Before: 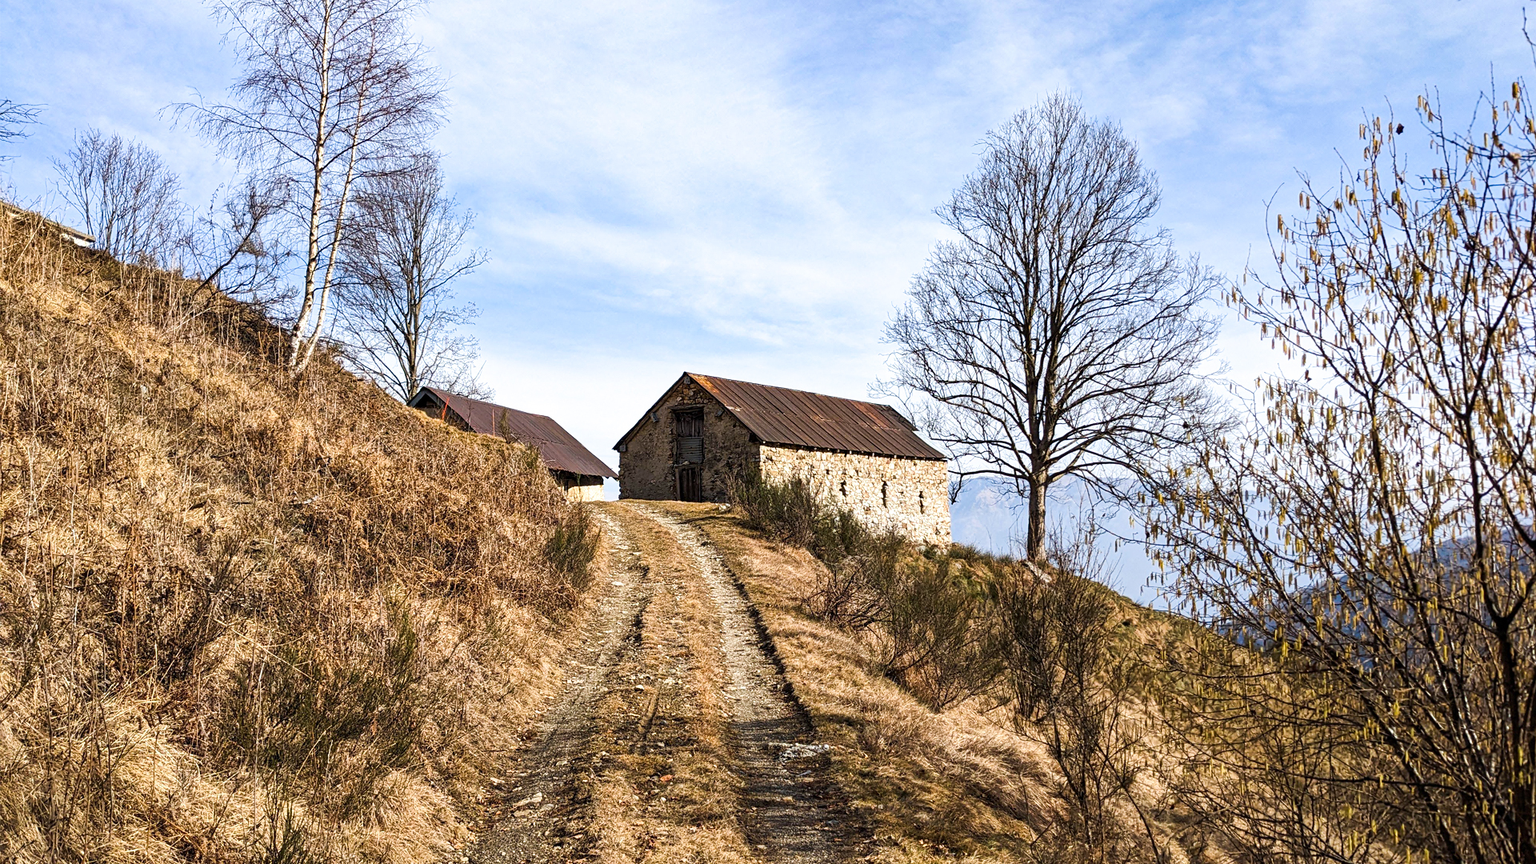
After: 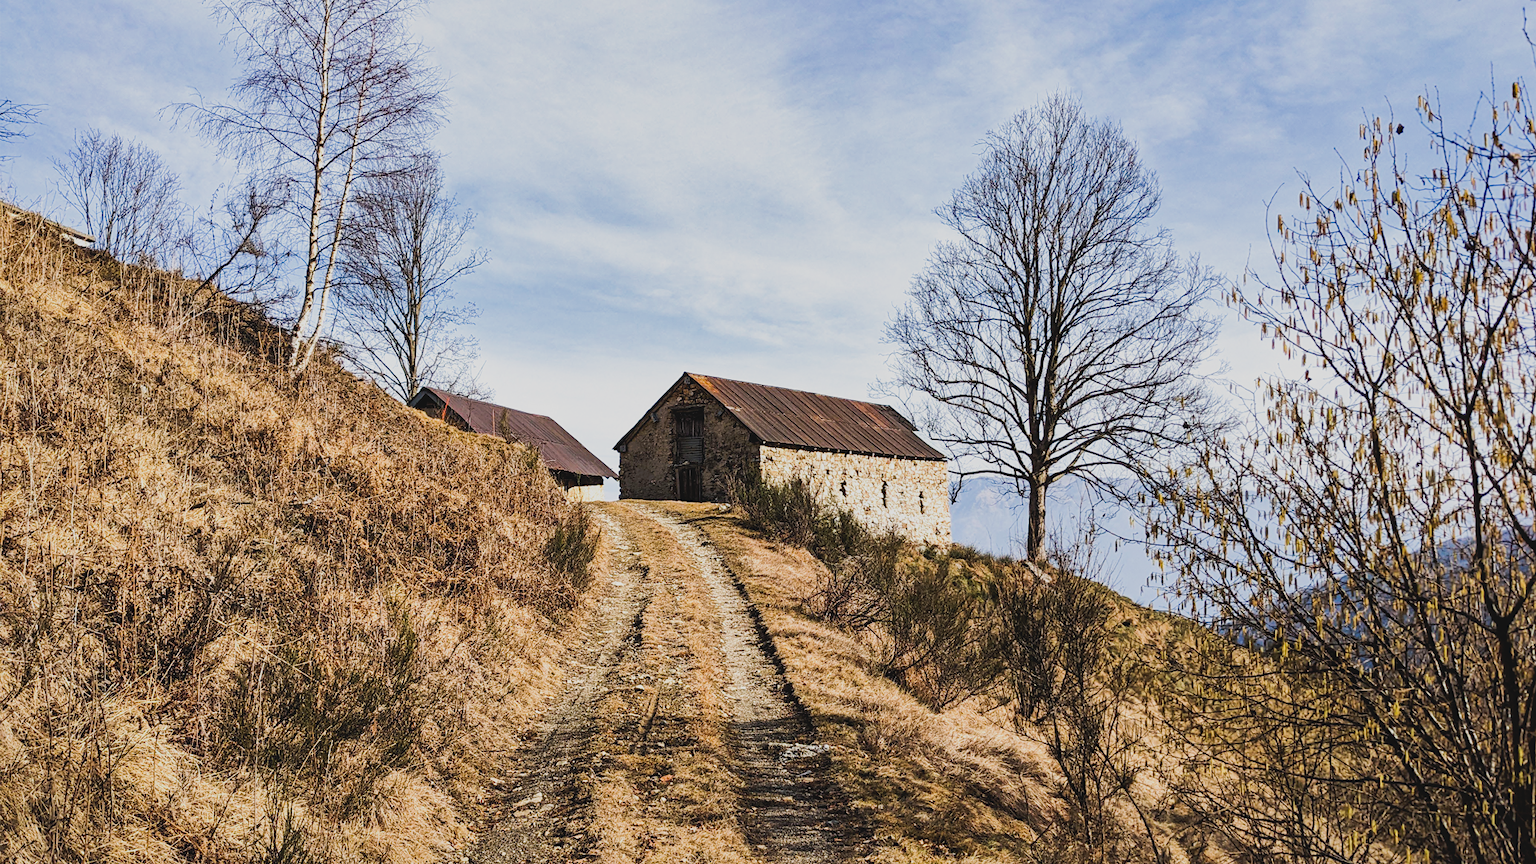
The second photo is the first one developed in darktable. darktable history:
contrast brightness saturation: contrast -0.08, brightness -0.04, saturation -0.11
tone curve: curves: ch0 [(0, 0) (0.003, 0.019) (0.011, 0.022) (0.025, 0.03) (0.044, 0.049) (0.069, 0.08) (0.1, 0.111) (0.136, 0.144) (0.177, 0.189) (0.224, 0.23) (0.277, 0.285) (0.335, 0.356) (0.399, 0.428) (0.468, 0.511) (0.543, 0.597) (0.623, 0.682) (0.709, 0.773) (0.801, 0.865) (0.898, 0.945) (1, 1)], preserve colors none
filmic rgb: black relative exposure -7.5 EV, white relative exposure 5 EV, hardness 3.31, contrast 1.3, contrast in shadows safe
shadows and highlights: on, module defaults
